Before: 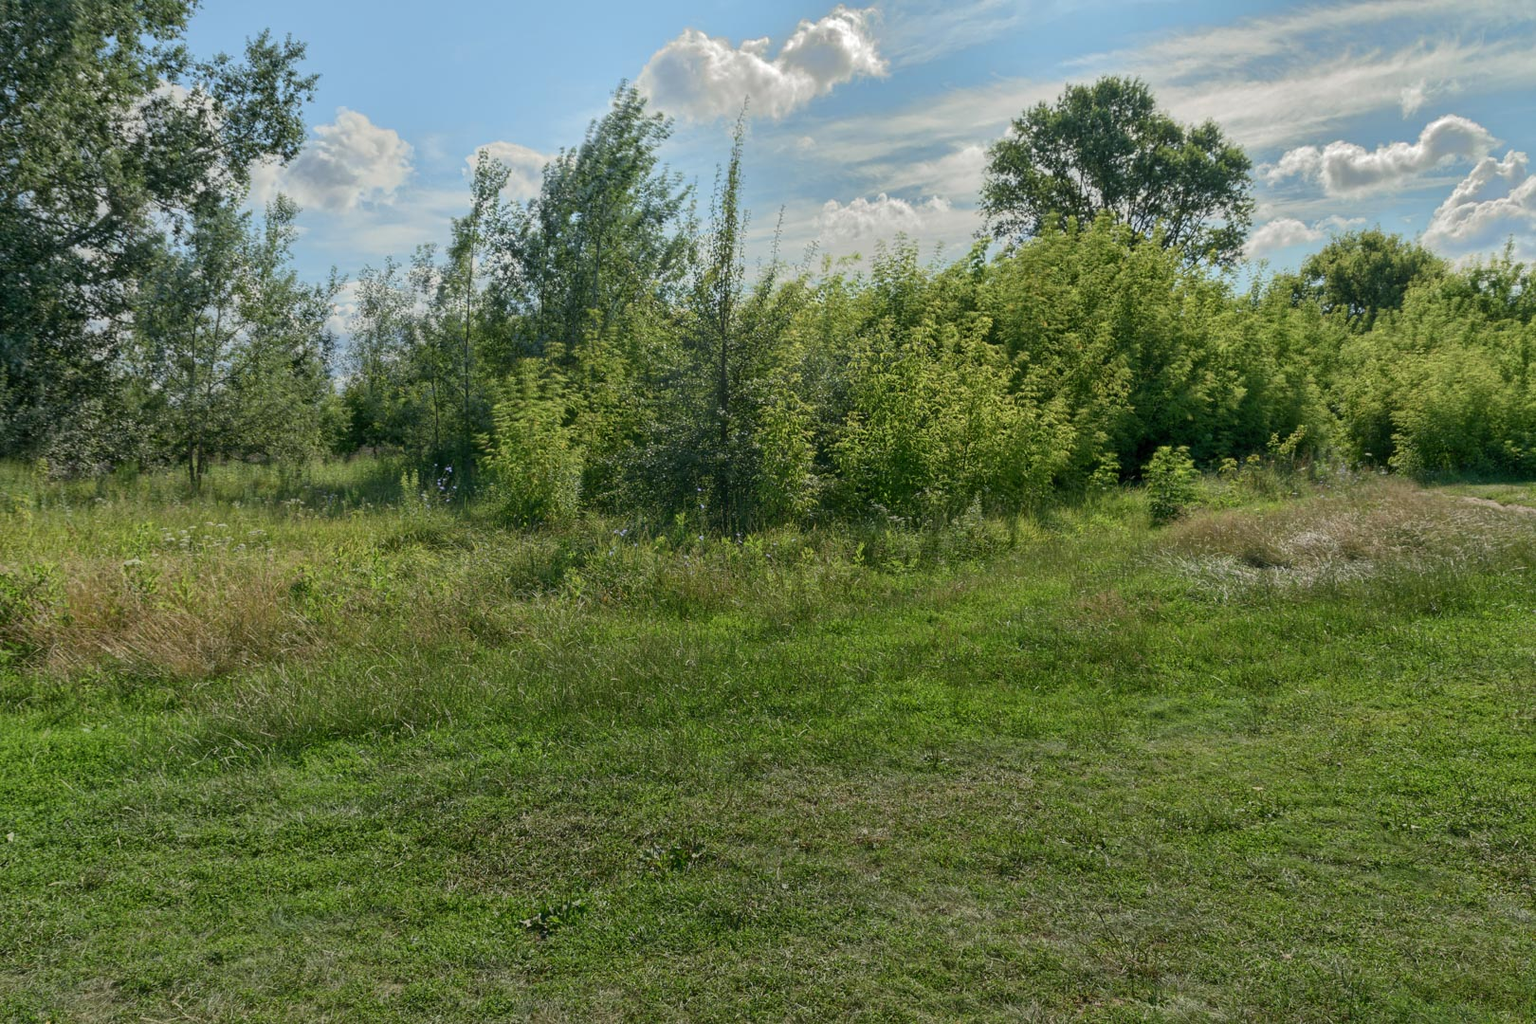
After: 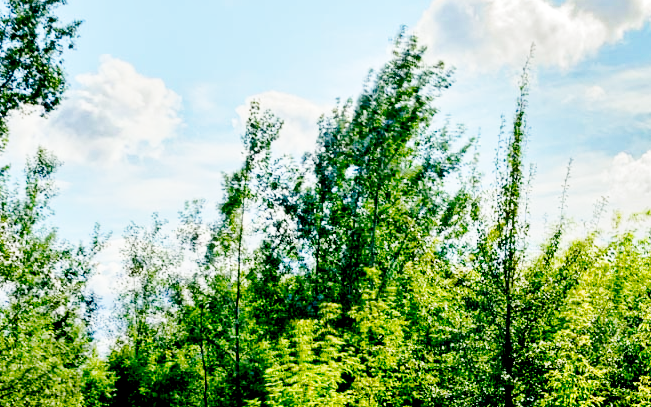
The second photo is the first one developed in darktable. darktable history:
tone curve: curves: ch0 [(0, 0) (0.004, 0.001) (0.133, 0.151) (0.325, 0.399) (0.475, 0.579) (0.832, 0.902) (1, 1)], preserve colors none
color correction: highlights b* 0.06, saturation 1.33
contrast equalizer: octaves 7, y [[0.6 ×6], [0.55 ×6], [0 ×6], [0 ×6], [0 ×6]], mix 0.319
crop: left 15.767%, top 5.436%, right 44.001%, bottom 56.87%
exposure: black level correction 0.027, exposure 0.18 EV, compensate highlight preservation false
base curve: curves: ch0 [(0, 0) (0.028, 0.03) (0.121, 0.232) (0.46, 0.748) (0.859, 0.968) (1, 1)], preserve colors none
shadows and highlights: shadows 6.73, soften with gaussian
